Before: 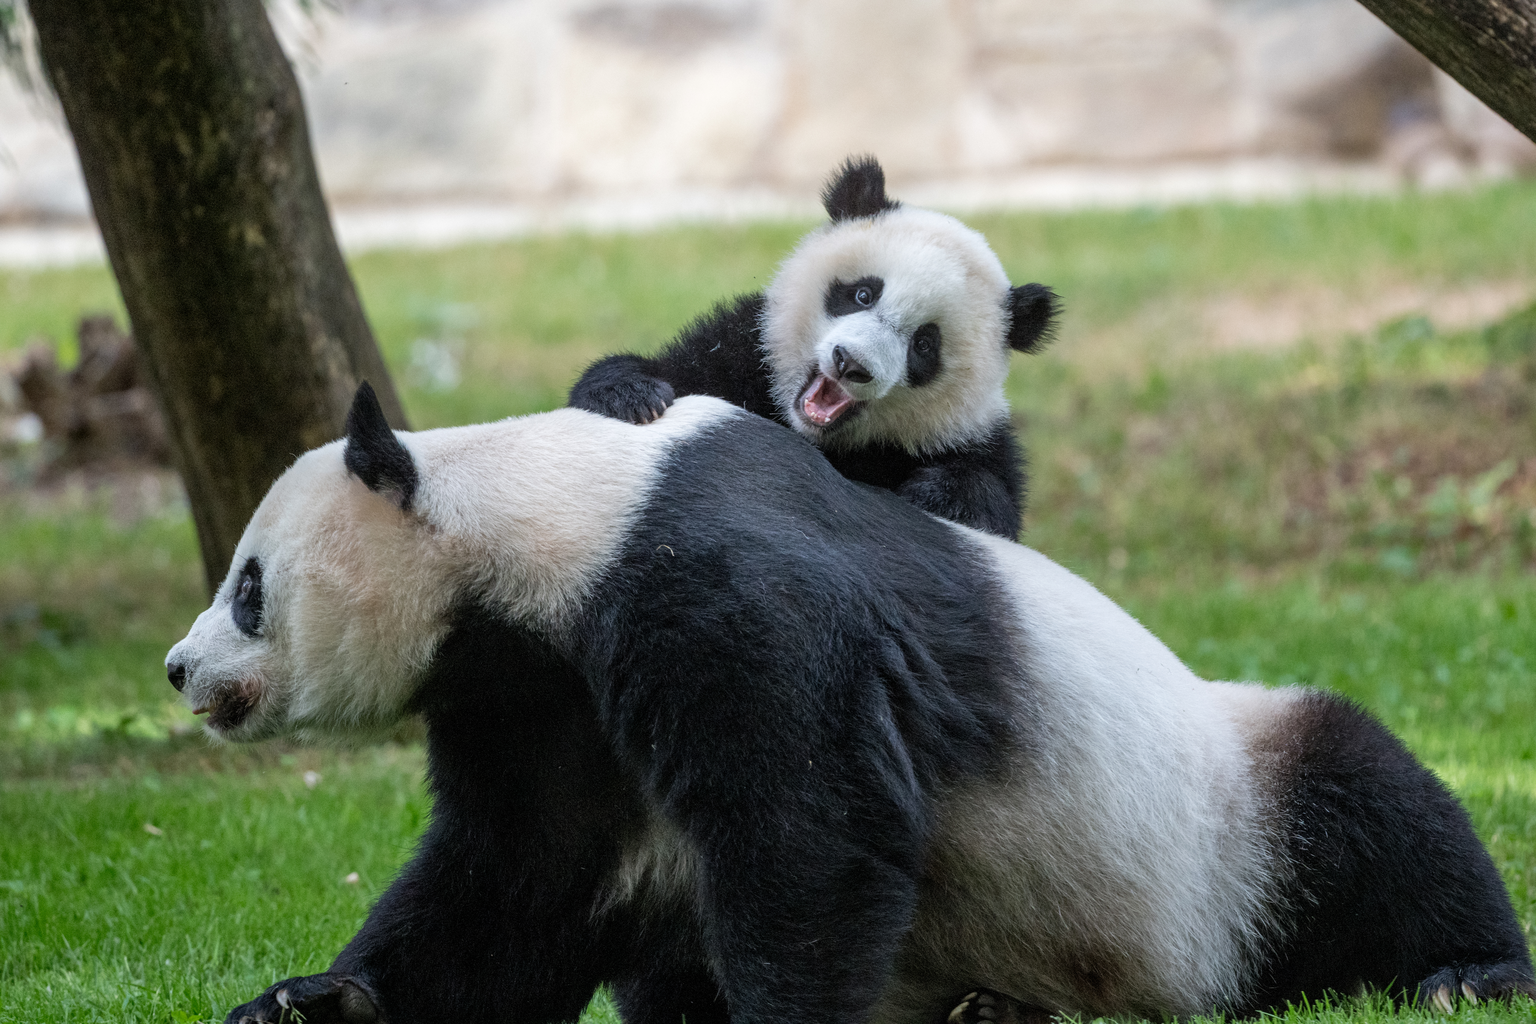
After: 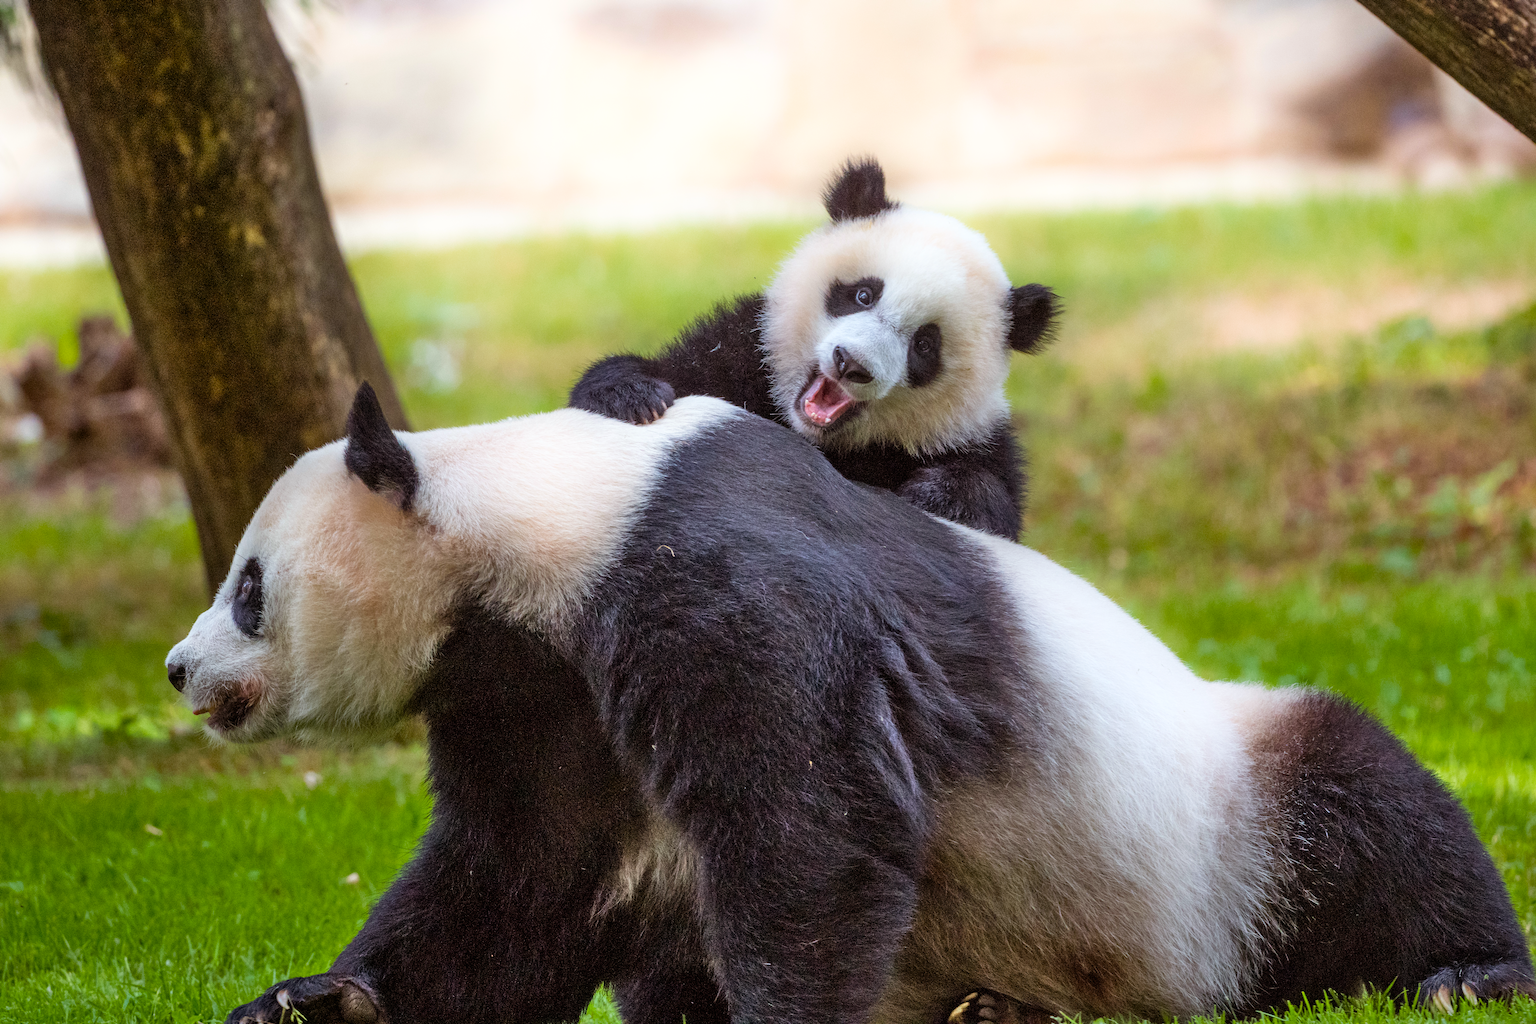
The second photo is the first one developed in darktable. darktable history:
shadows and highlights: highlights 69.58, soften with gaussian
levels: white 99.93%
color balance rgb: power › chroma 1.538%, power › hue 25.65°, linear chroma grading › global chroma 14.489%, perceptual saturation grading › global saturation 19.834%, global vibrance 20%
